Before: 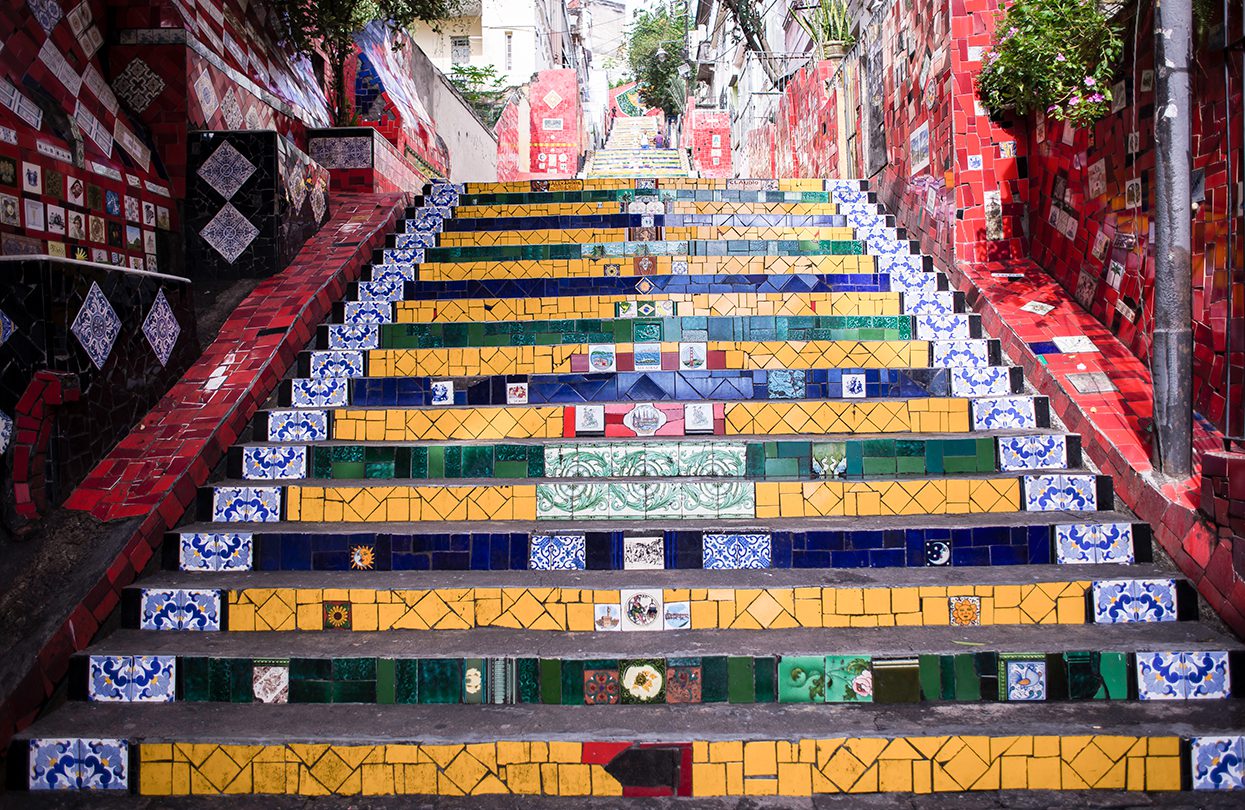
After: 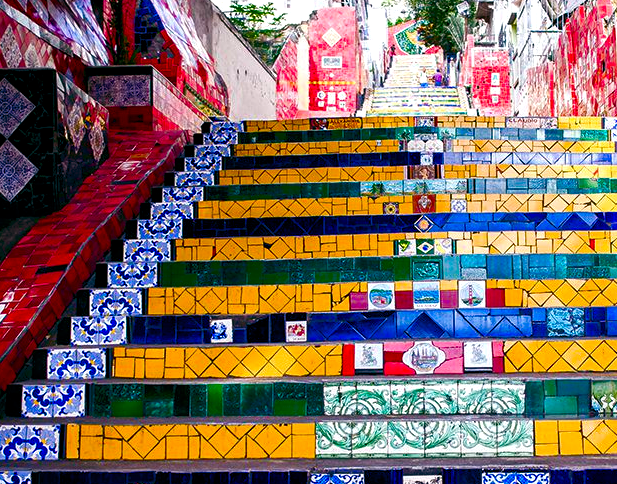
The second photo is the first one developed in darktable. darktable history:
color balance rgb: global offset › luminance -0.316%, global offset › chroma 0.112%, global offset › hue 166.73°, linear chroma grading › global chroma 9.059%, perceptual saturation grading › global saturation 39.181%, perceptual saturation grading › highlights -25.291%, perceptual saturation grading › mid-tones 35.313%, perceptual saturation grading › shadows 35.248%, perceptual brilliance grading › global brilliance 11.14%, contrast -9.559%
crop: left 17.771%, top 7.681%, right 32.667%, bottom 32.541%
contrast brightness saturation: brightness -0.251, saturation 0.201
